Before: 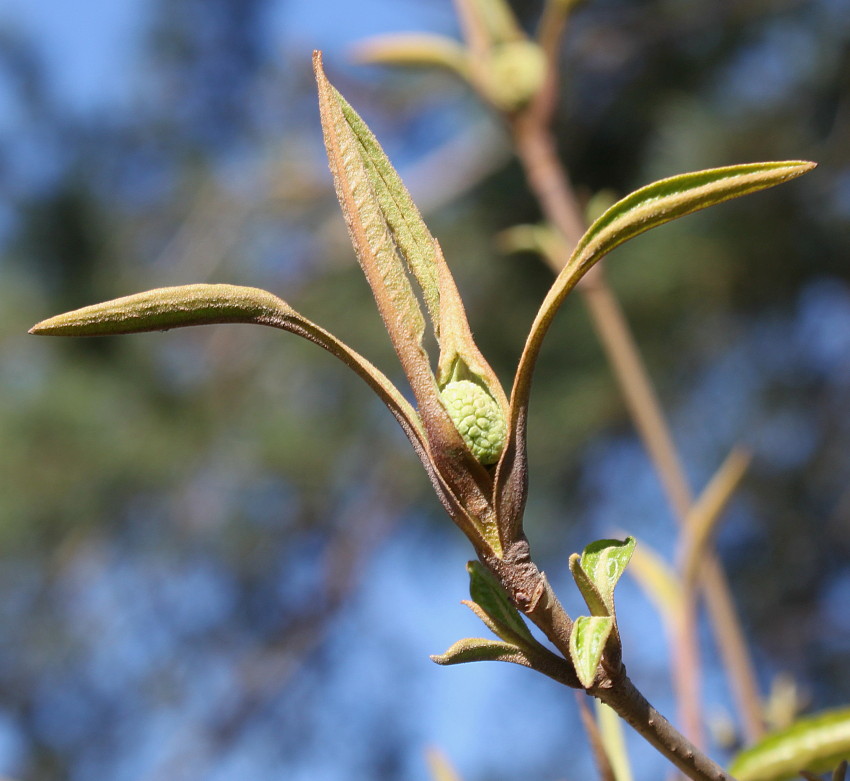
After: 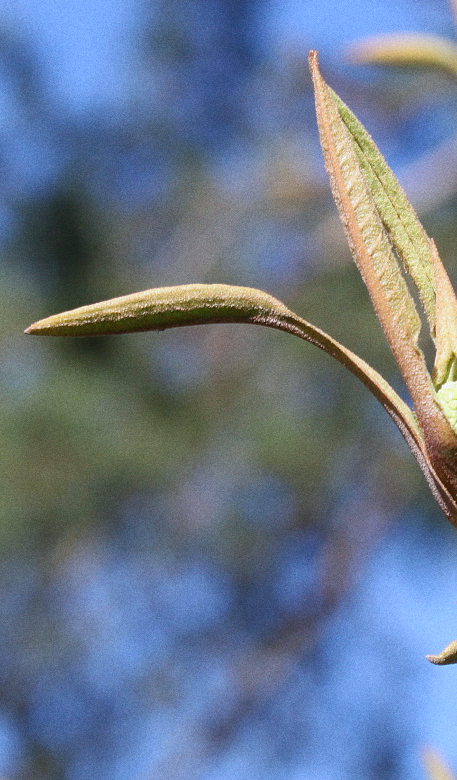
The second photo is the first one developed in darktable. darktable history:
grain: on, module defaults
crop: left 0.587%, right 45.588%, bottom 0.086%
color calibration: illuminant as shot in camera, x 0.358, y 0.373, temperature 4628.91 K
exposure: compensate highlight preservation false
